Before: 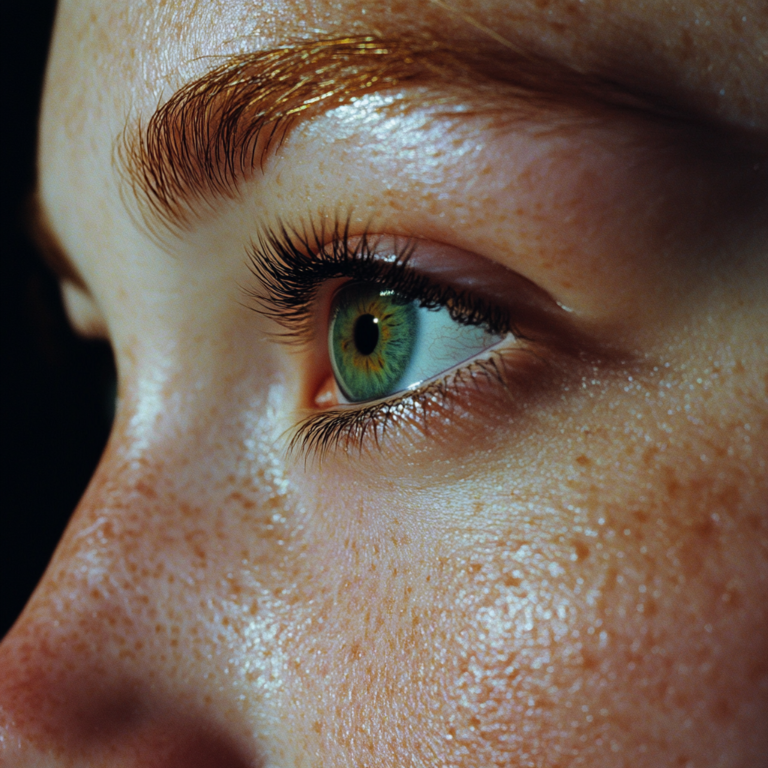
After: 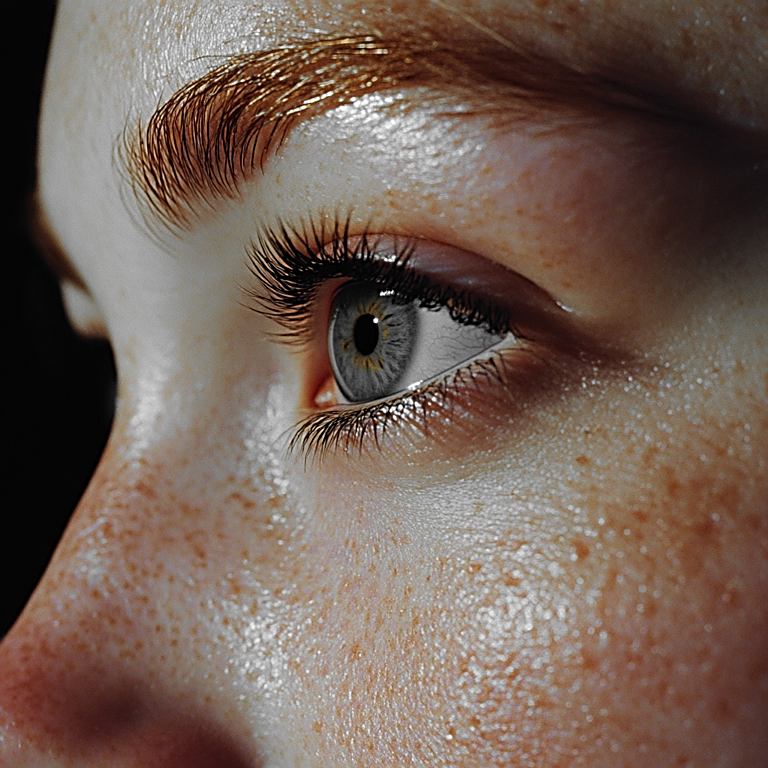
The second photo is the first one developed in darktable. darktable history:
color zones: curves: ch0 [(0, 0.447) (0.184, 0.543) (0.323, 0.476) (0.429, 0.445) (0.571, 0.443) (0.714, 0.451) (0.857, 0.452) (1, 0.447)]; ch1 [(0, 0.464) (0.176, 0.46) (0.287, 0.177) (0.429, 0.002) (0.571, 0) (0.714, 0) (0.857, 0) (1, 0.464)], mix 20%
sharpen: amount 1
